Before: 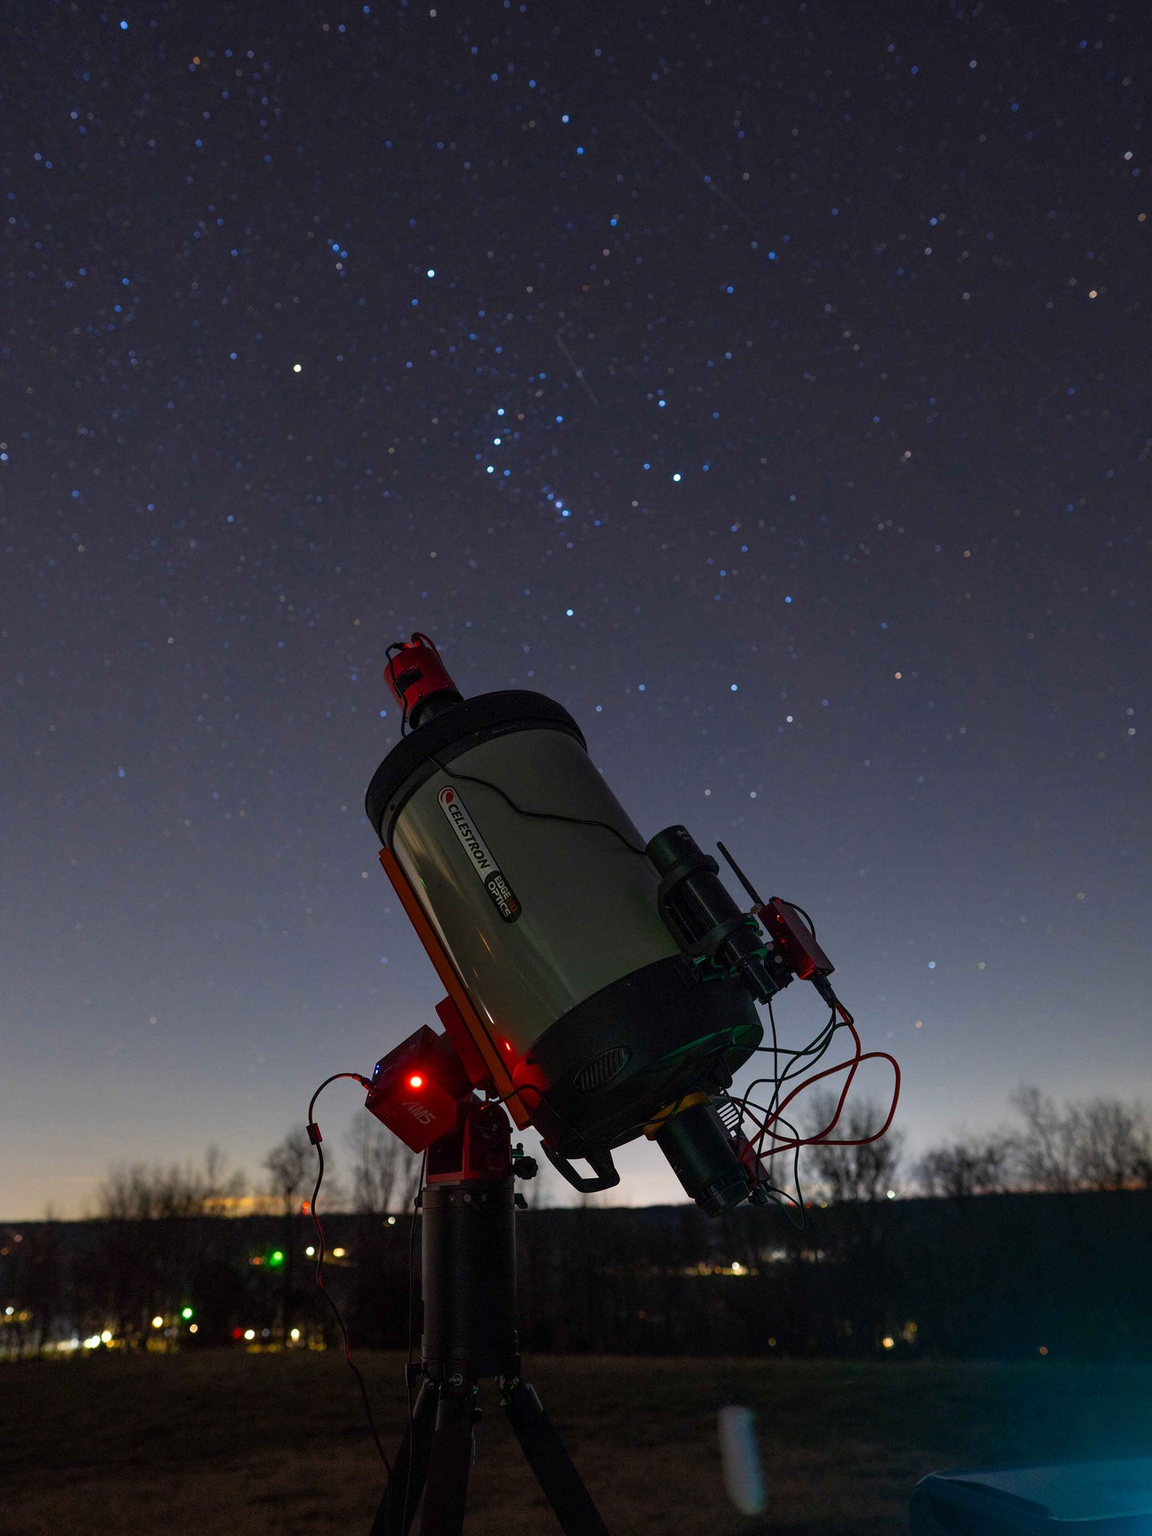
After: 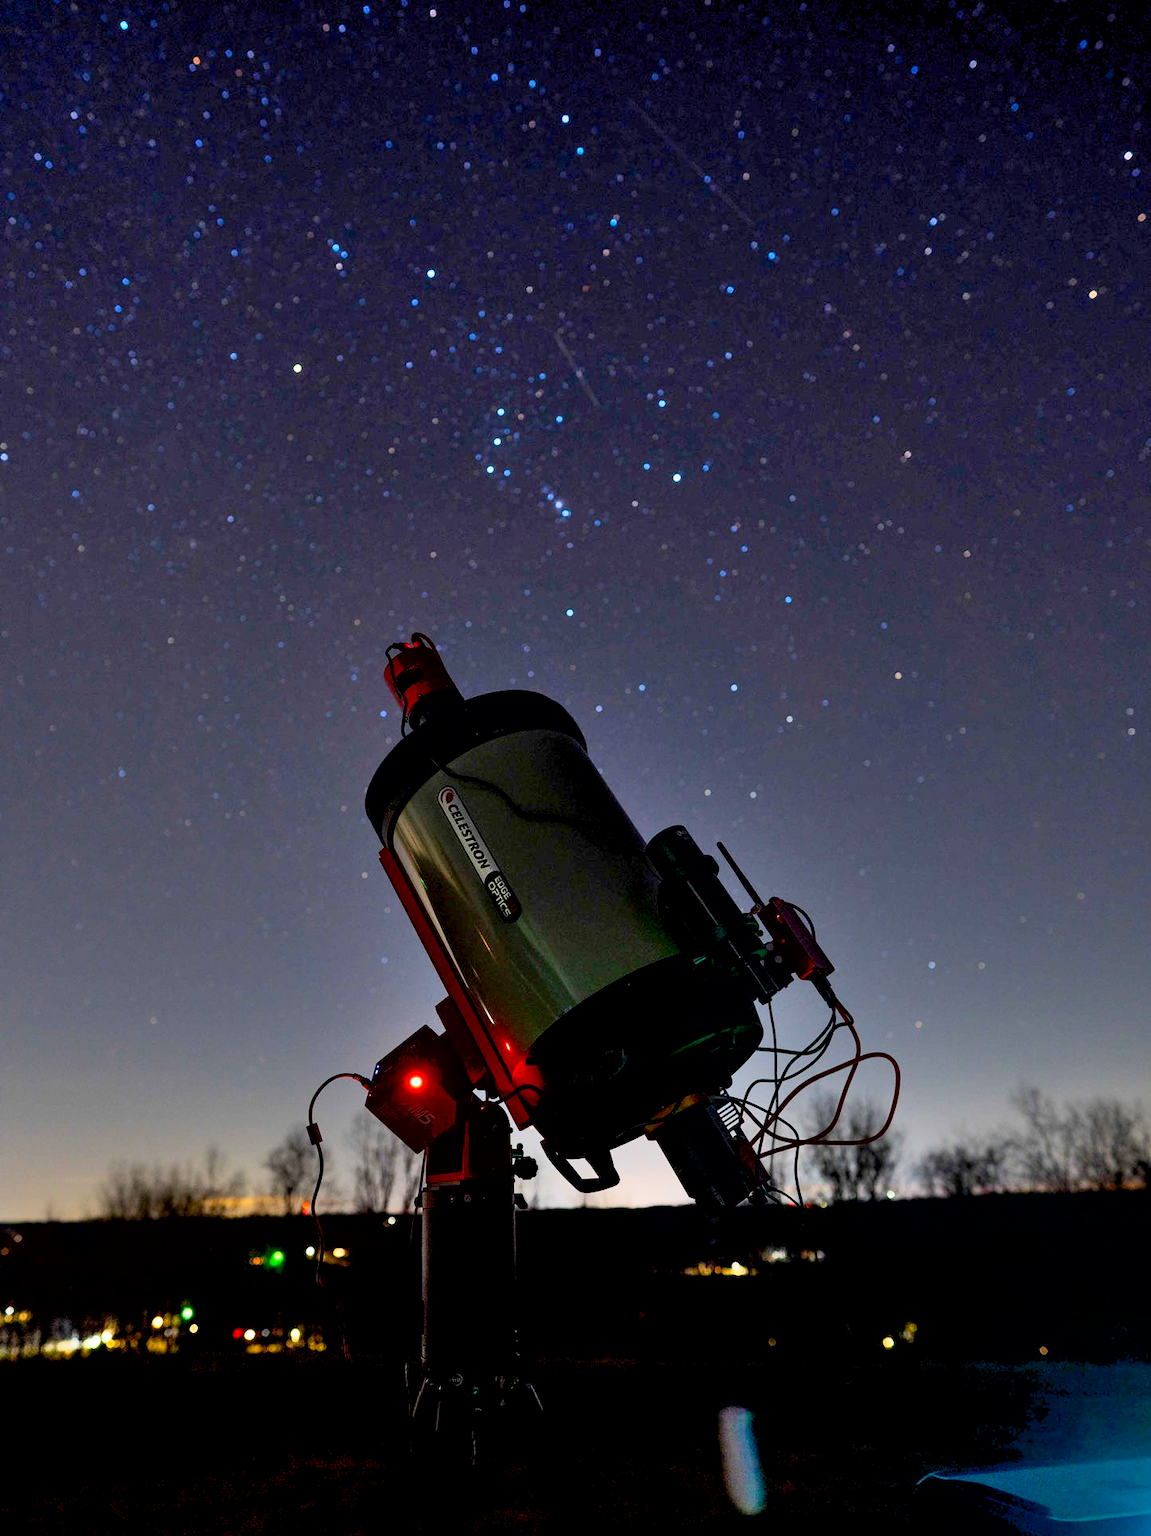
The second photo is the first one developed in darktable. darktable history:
exposure: black level correction 0.012, compensate highlight preservation false
shadows and highlights: low approximation 0.01, soften with gaussian
